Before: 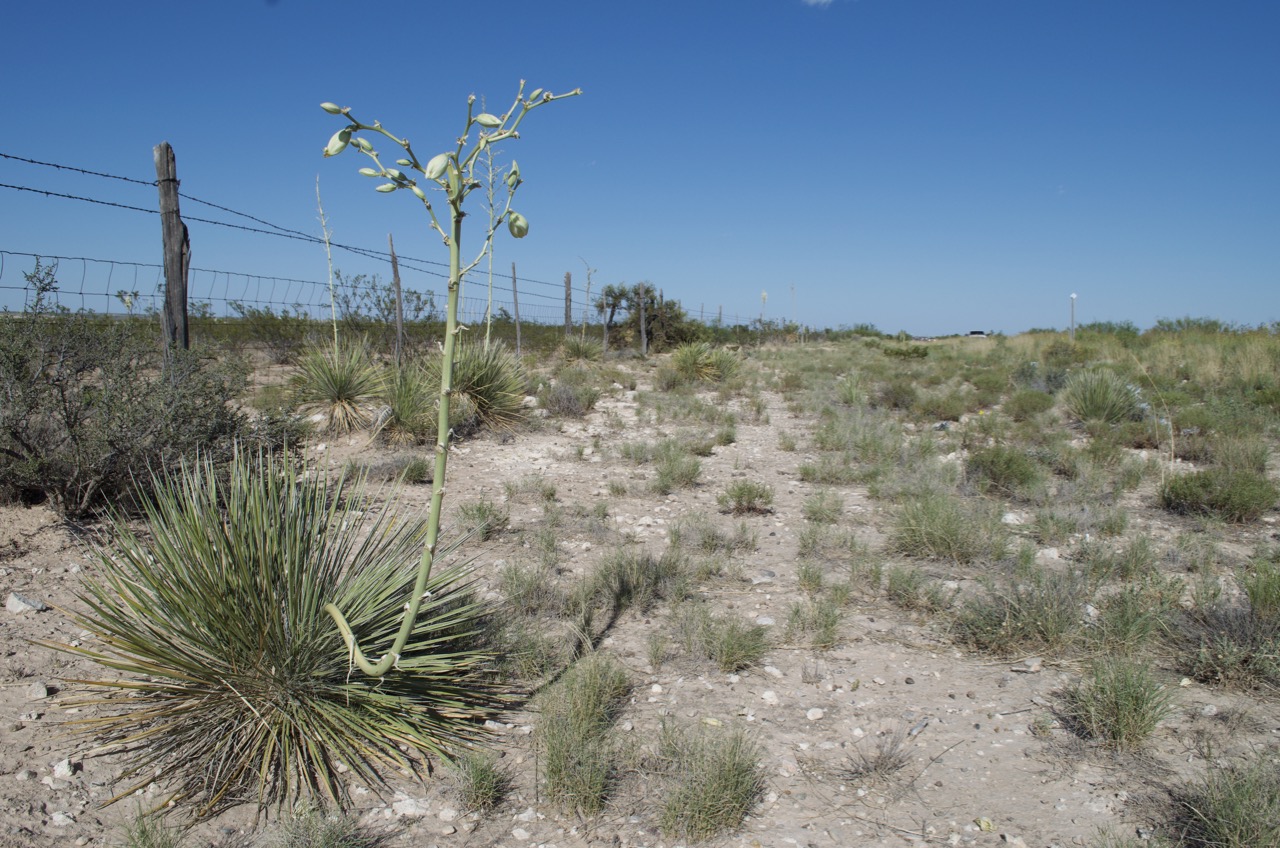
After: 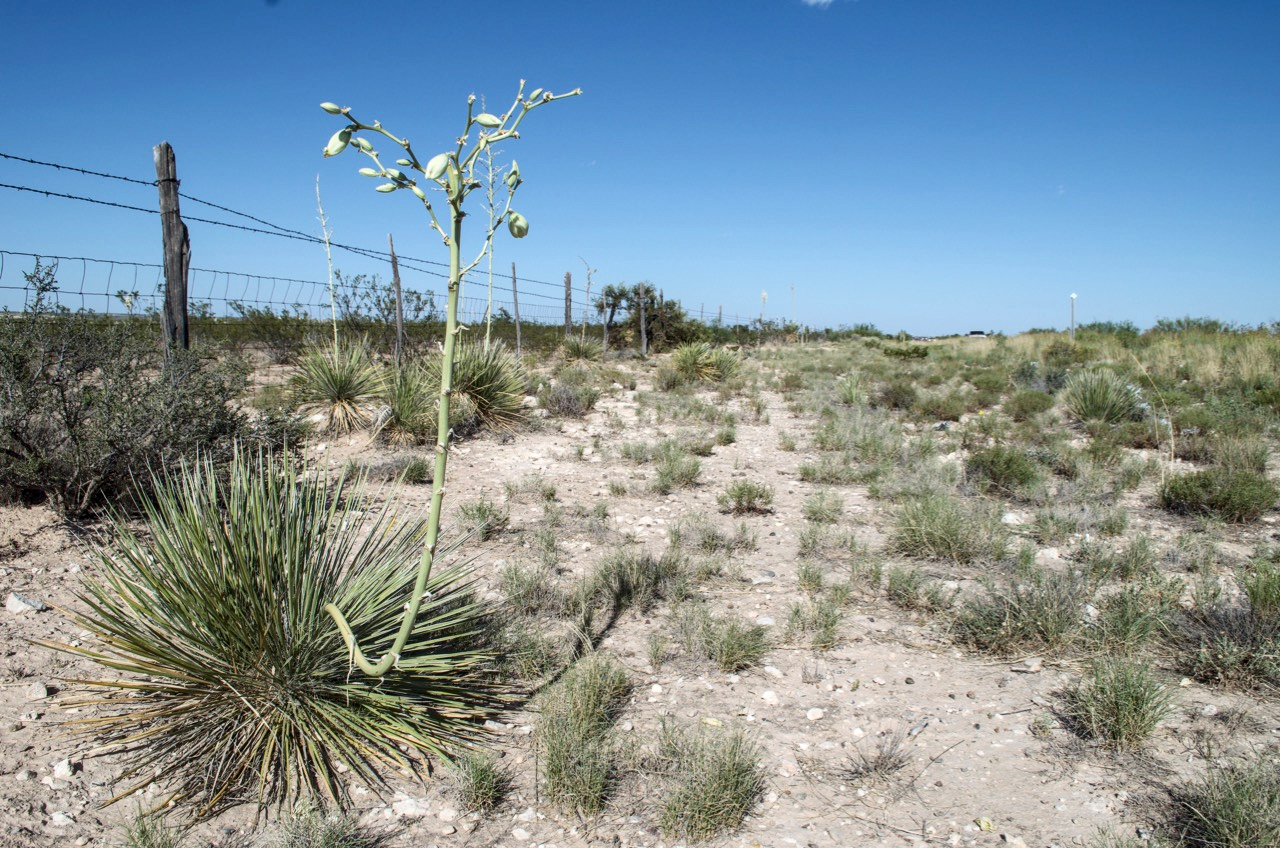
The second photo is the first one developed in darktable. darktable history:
local contrast: on, module defaults
contrast brightness saturation: contrast 0.245, brightness 0.092
